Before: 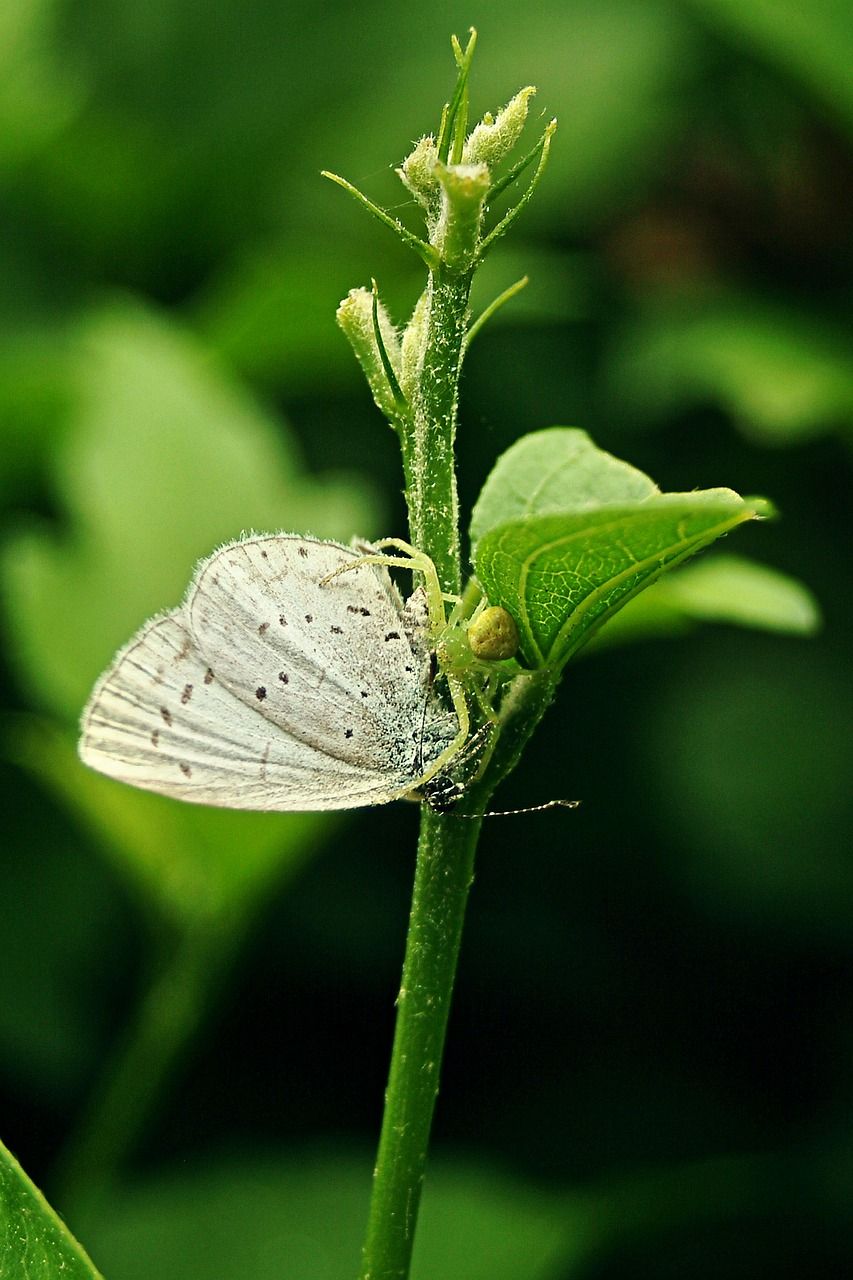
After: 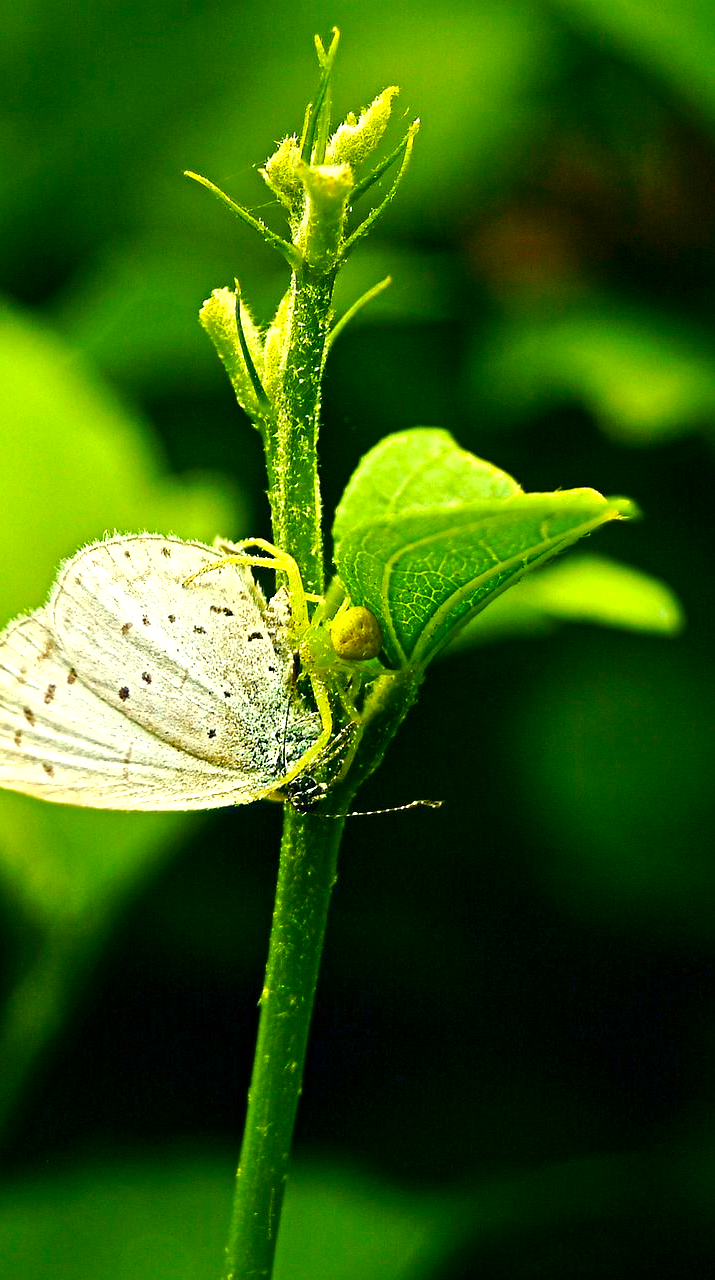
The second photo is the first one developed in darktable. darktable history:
crop: left 16.145%
color balance rgb: linear chroma grading › global chroma 25%, perceptual saturation grading › global saturation 45%, perceptual saturation grading › highlights -50%, perceptual saturation grading › shadows 30%, perceptual brilliance grading › global brilliance 18%, global vibrance 40%
white balance: red 1.009, blue 0.985
